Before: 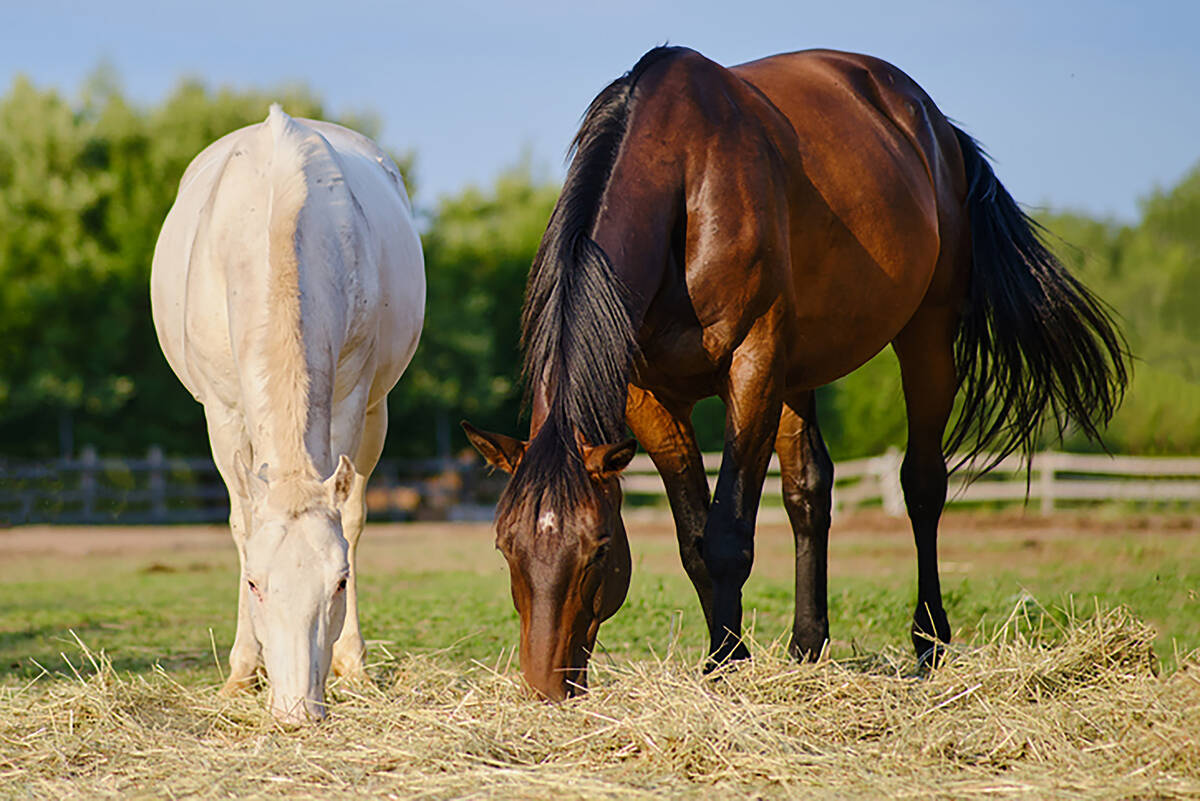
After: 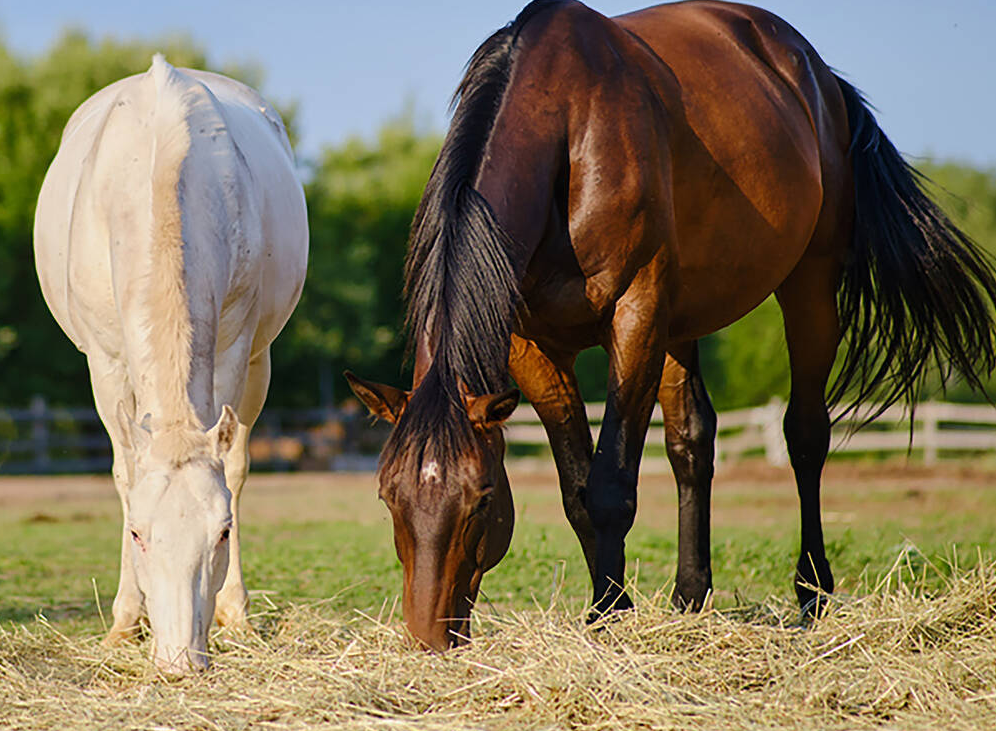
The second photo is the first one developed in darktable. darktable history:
crop: left 9.829%, top 6.284%, right 7.169%, bottom 2.408%
